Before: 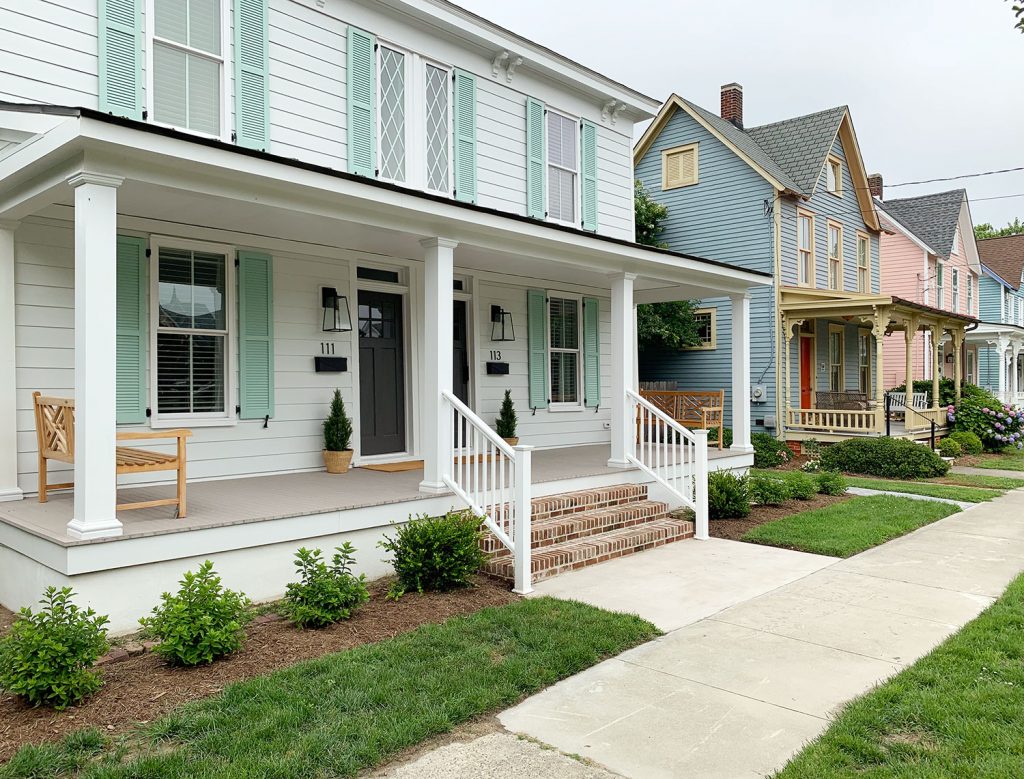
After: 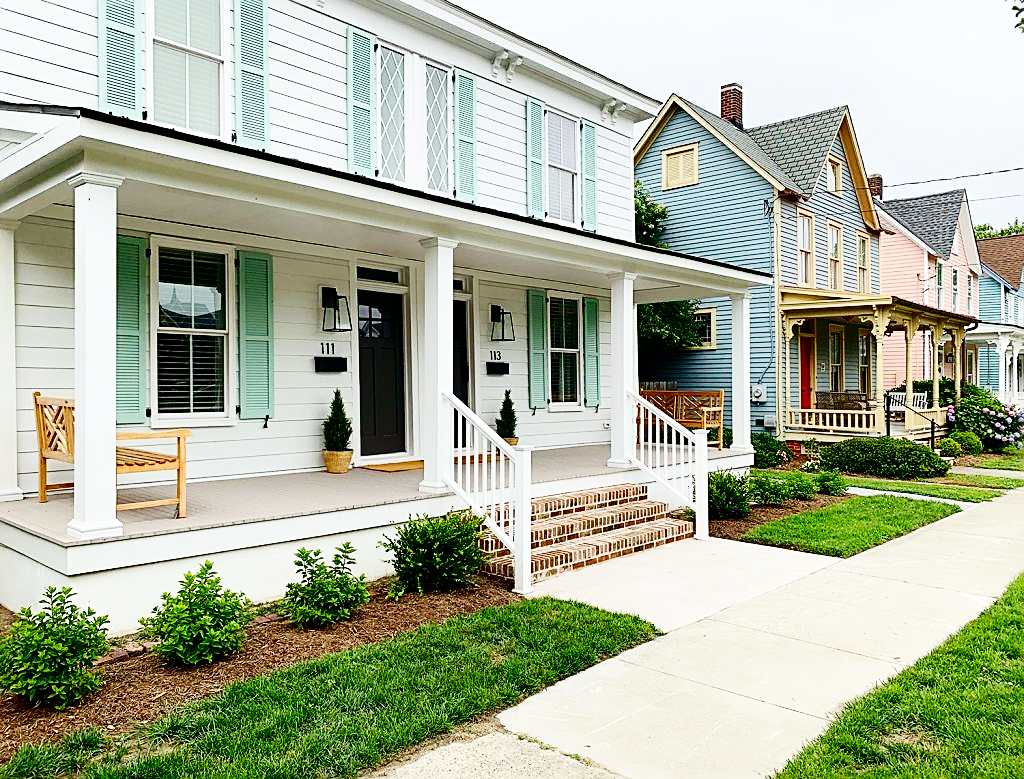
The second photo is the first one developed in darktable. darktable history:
contrast brightness saturation: contrast 0.19, brightness -0.11, saturation 0.21
base curve: curves: ch0 [(0, 0) (0.036, 0.025) (0.121, 0.166) (0.206, 0.329) (0.605, 0.79) (1, 1)], preserve colors none
sharpen: on, module defaults
